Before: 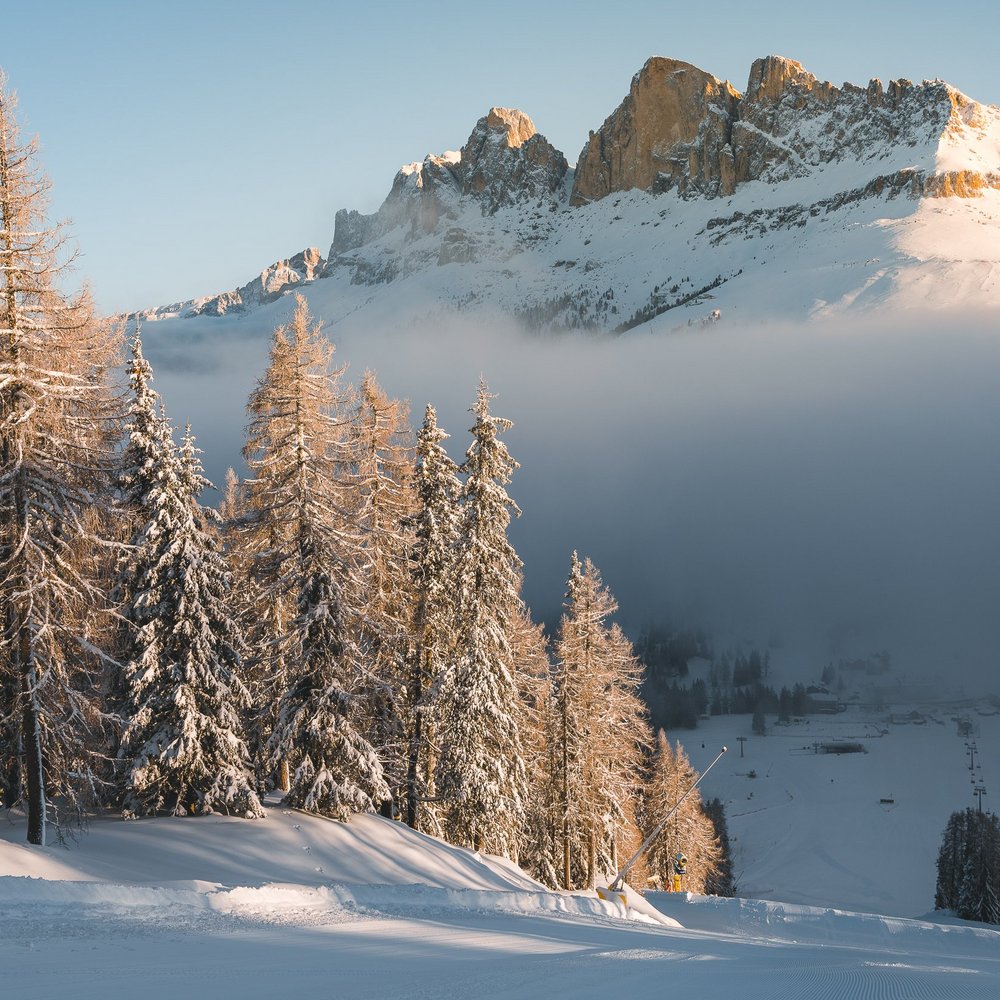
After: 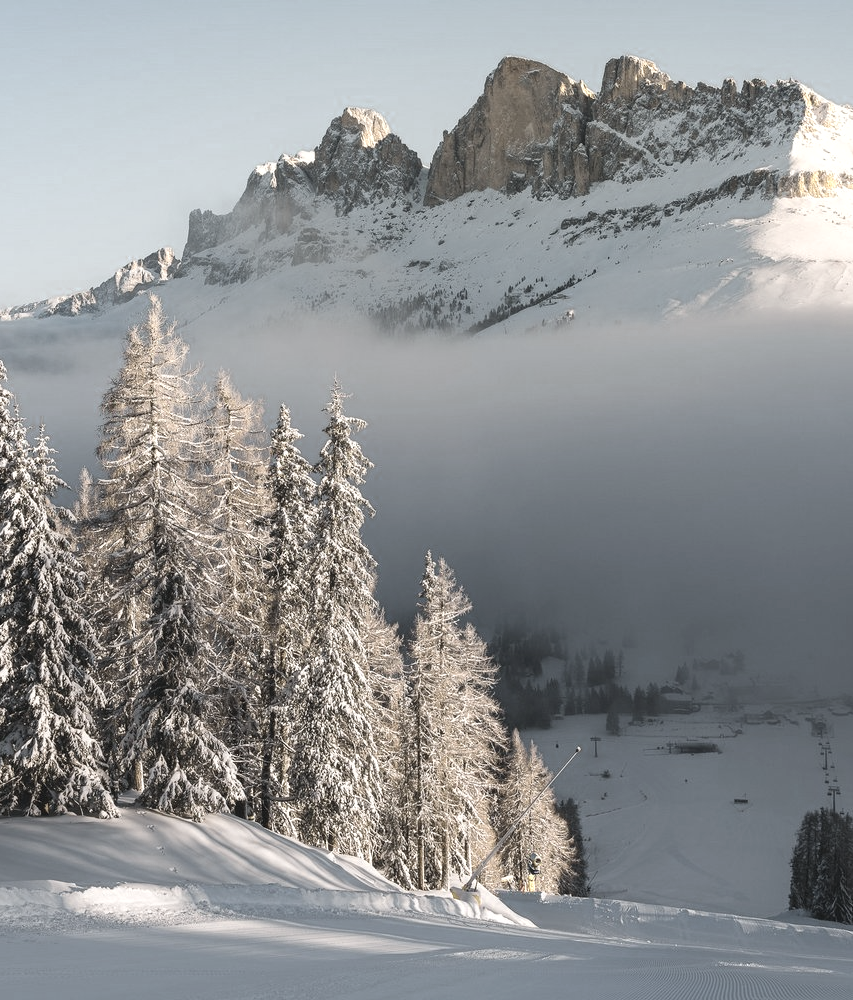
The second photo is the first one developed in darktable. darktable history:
crop and rotate: left 14.671%
color zones: curves: ch0 [(0.25, 0.667) (0.758, 0.368)]; ch1 [(0.215, 0.245) (0.761, 0.373)]; ch2 [(0.247, 0.554) (0.761, 0.436)]
contrast brightness saturation: saturation -0.156
